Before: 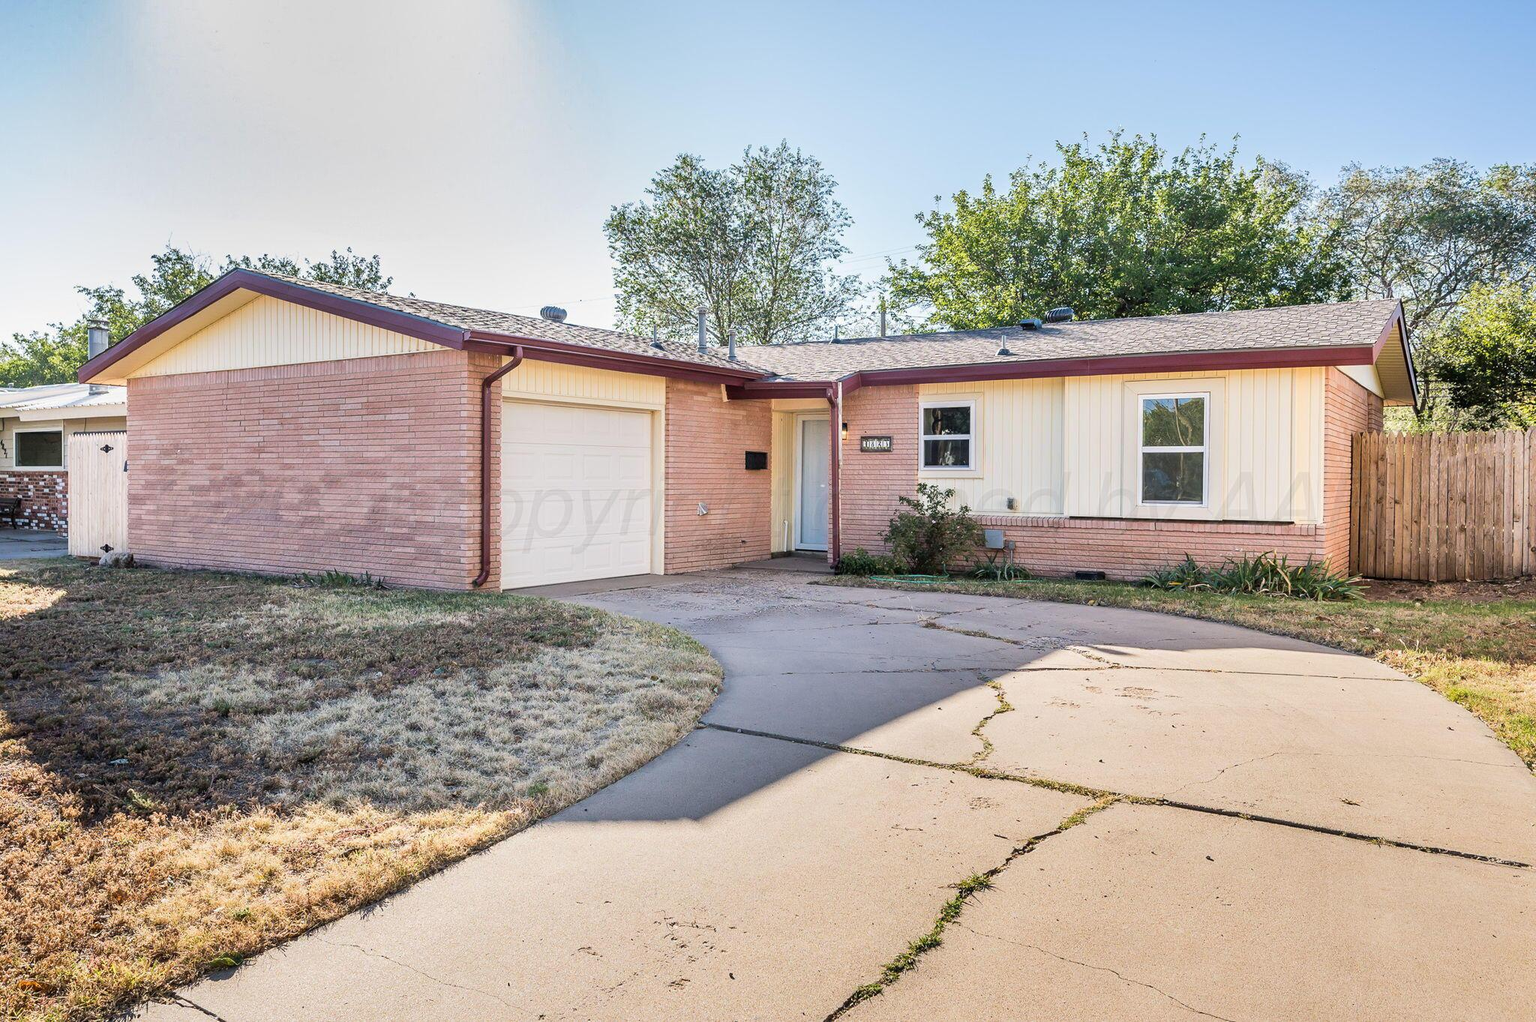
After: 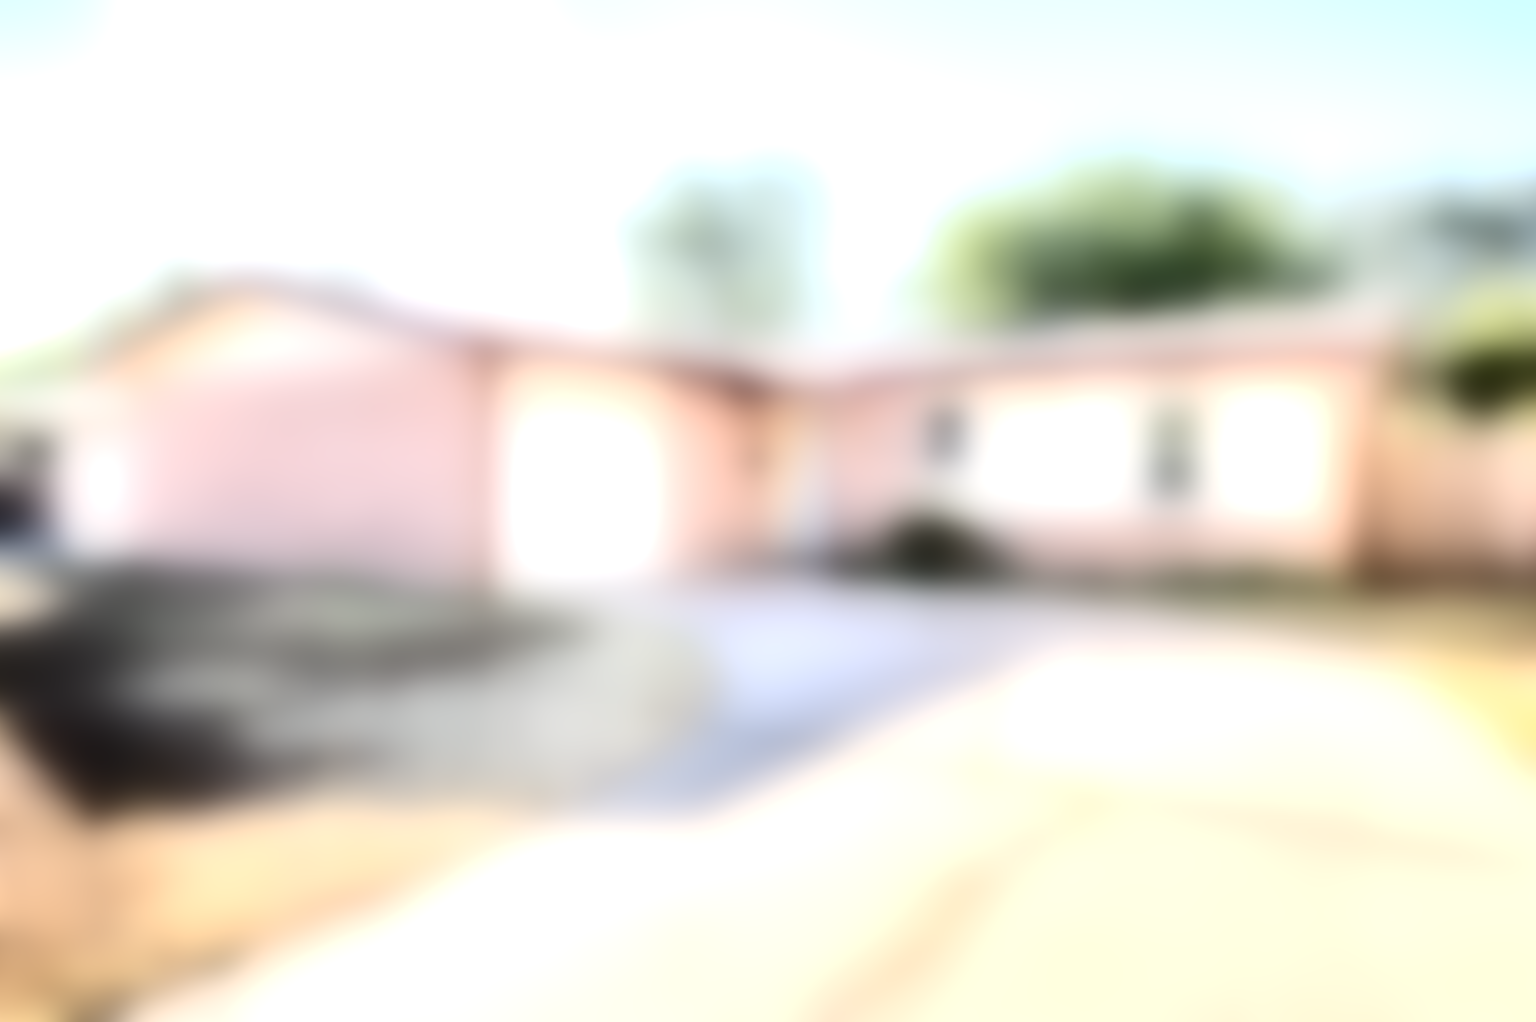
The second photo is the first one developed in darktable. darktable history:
lowpass: radius 31.92, contrast 1.72, brightness -0.98, saturation 0.94
color zones: curves: ch0 [(0.068, 0.464) (0.25, 0.5) (0.48, 0.508) (0.75, 0.536) (0.886, 0.476) (0.967, 0.456)]; ch1 [(0.066, 0.456) (0.25, 0.5) (0.616, 0.508) (0.746, 0.56) (0.934, 0.444)]
exposure: black level correction 0, exposure 1.1 EV, compensate exposure bias true, compensate highlight preservation false
white balance: red 0.986, blue 1.01
